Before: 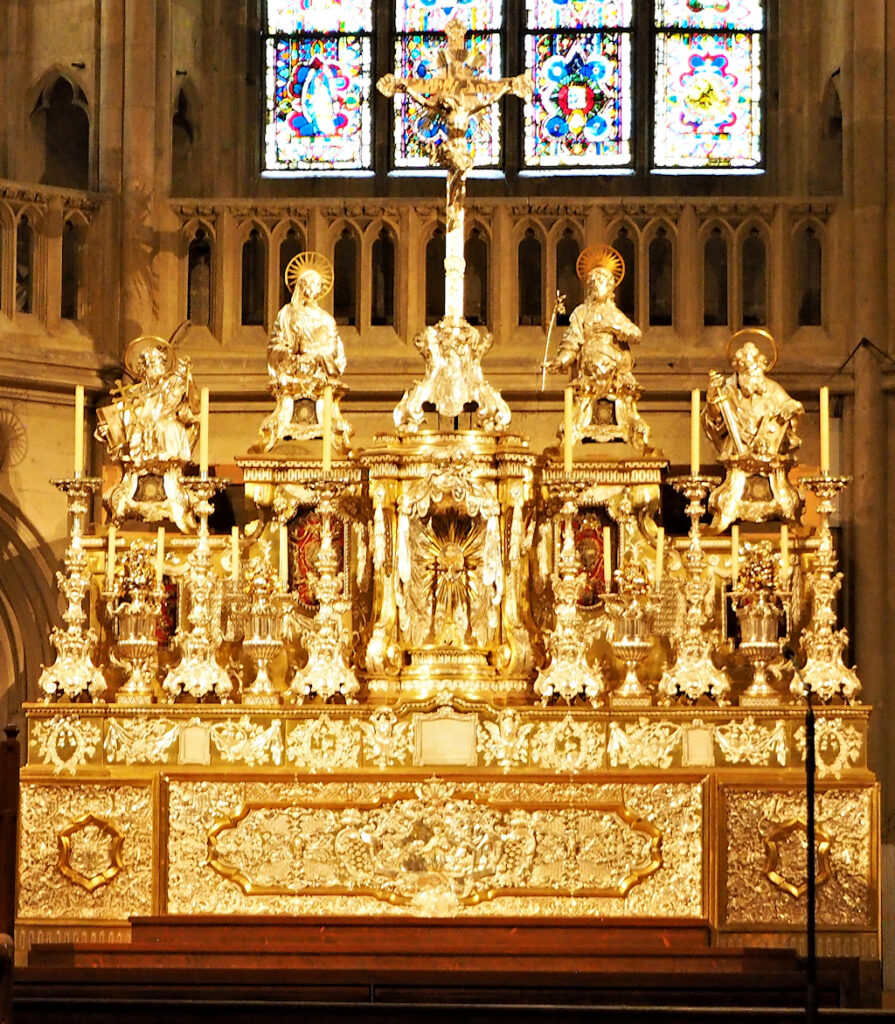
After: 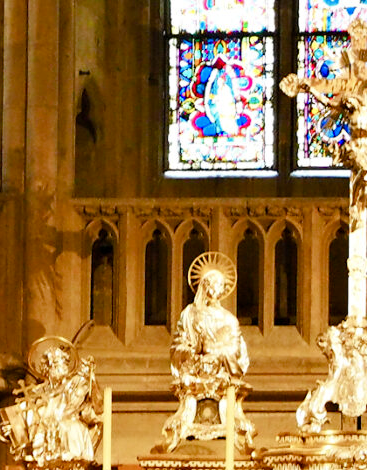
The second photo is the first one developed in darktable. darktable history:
crop and rotate: left 10.933%, top 0.068%, right 48.052%, bottom 53.965%
color balance rgb: linear chroma grading › global chroma 8.949%, perceptual saturation grading › global saturation 20%, perceptual saturation grading › highlights -49.238%, perceptual saturation grading › shadows 25.703%
